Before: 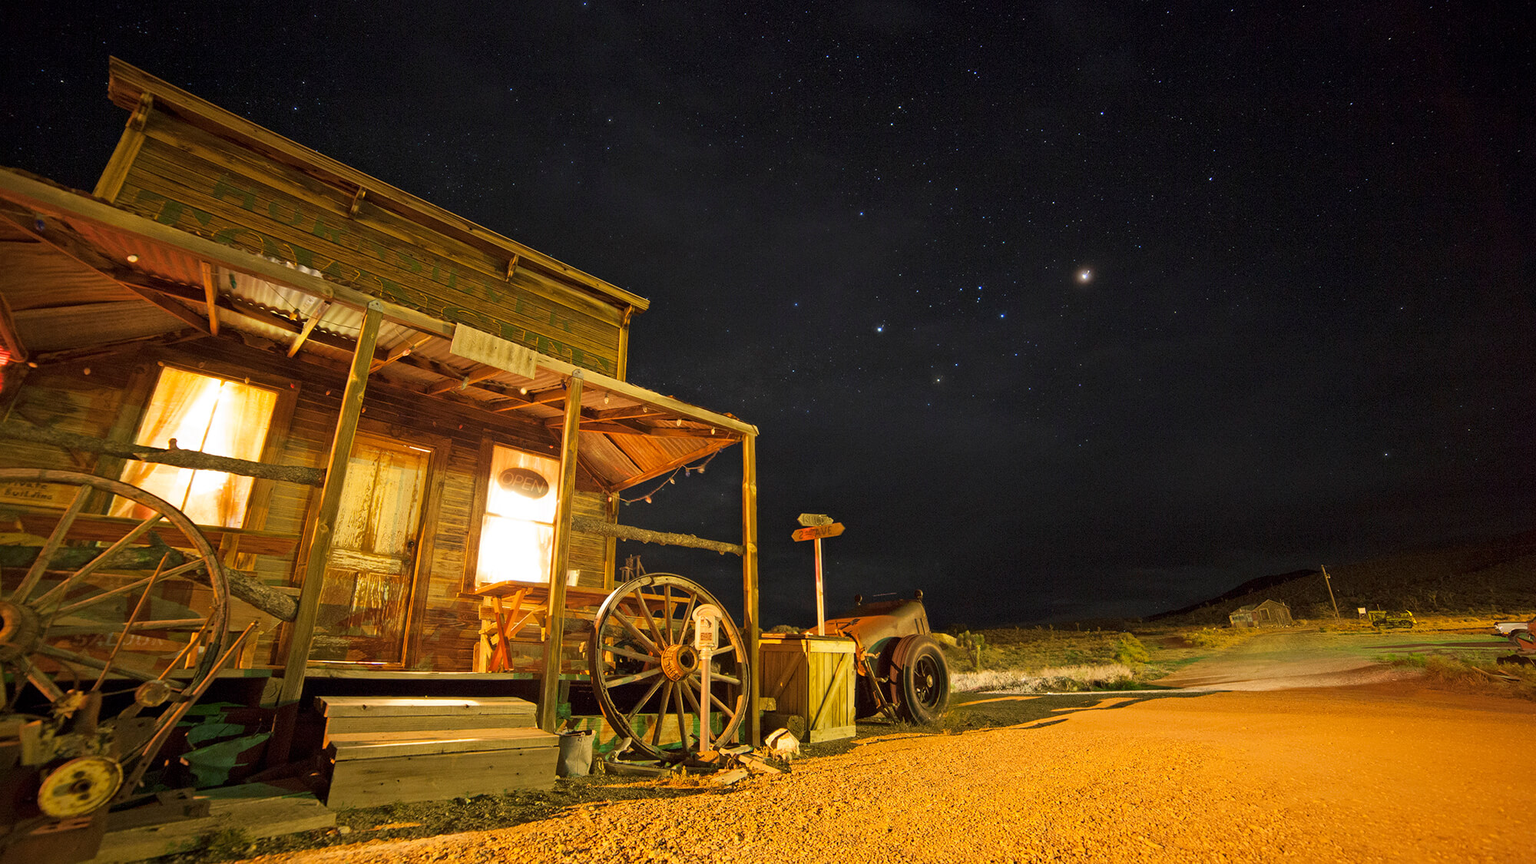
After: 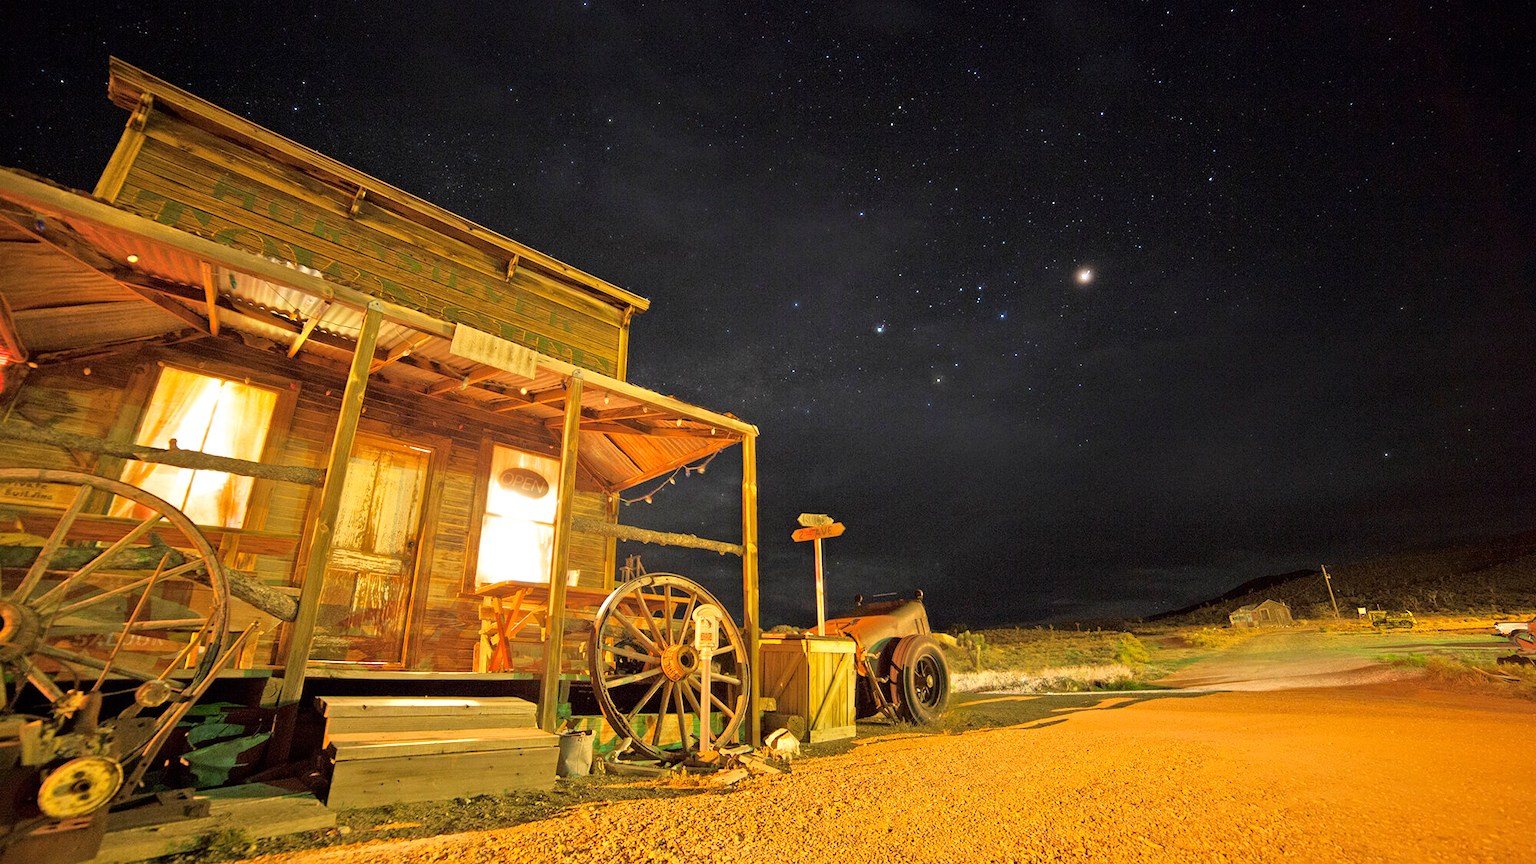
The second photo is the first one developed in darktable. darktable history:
tone equalizer: -7 EV 0.148 EV, -6 EV 0.639 EV, -5 EV 1.17 EV, -4 EV 1.36 EV, -3 EV 1.13 EV, -2 EV 0.6 EV, -1 EV 0.149 EV, mask exposure compensation -0.514 EV
